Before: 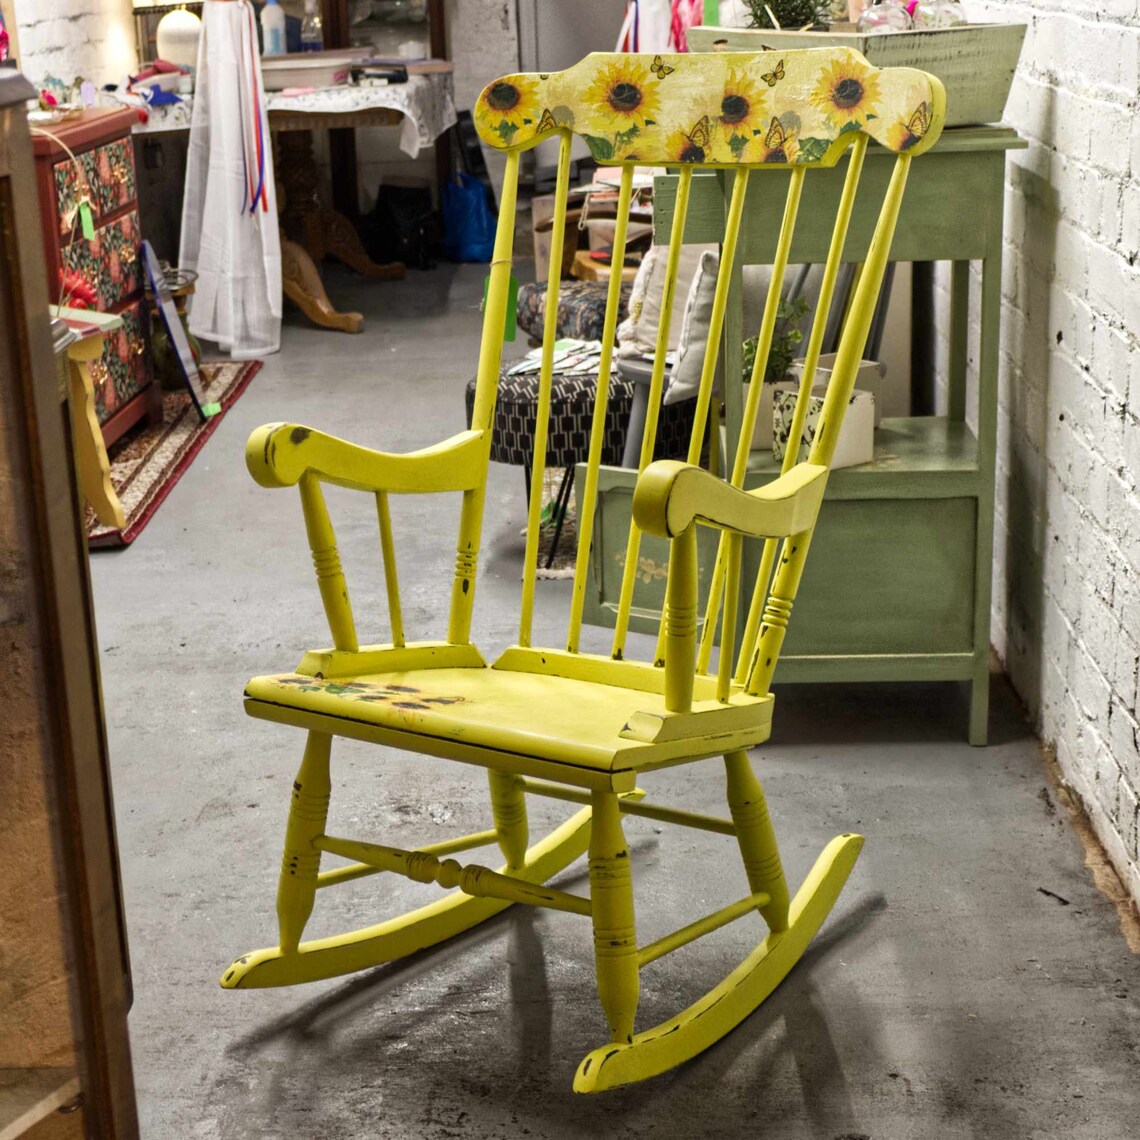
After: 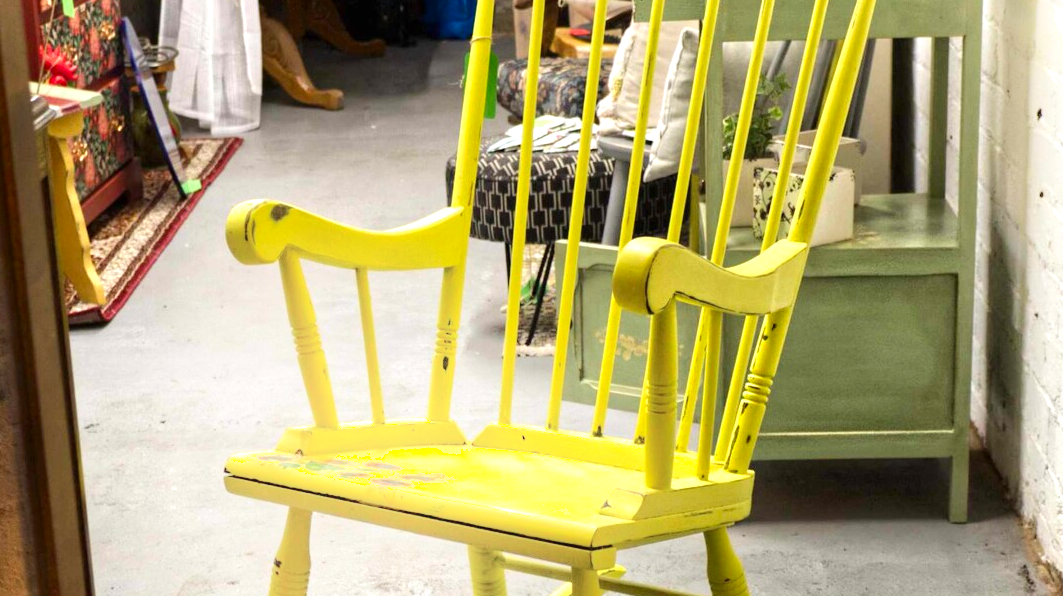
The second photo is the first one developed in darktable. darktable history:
crop: left 1.758%, top 19.636%, right 4.986%, bottom 28.002%
contrast brightness saturation: saturation 0.176
exposure: exposure 0.558 EV, compensate highlight preservation false
shadows and highlights: shadows -89.07, highlights 89.17, soften with gaussian
